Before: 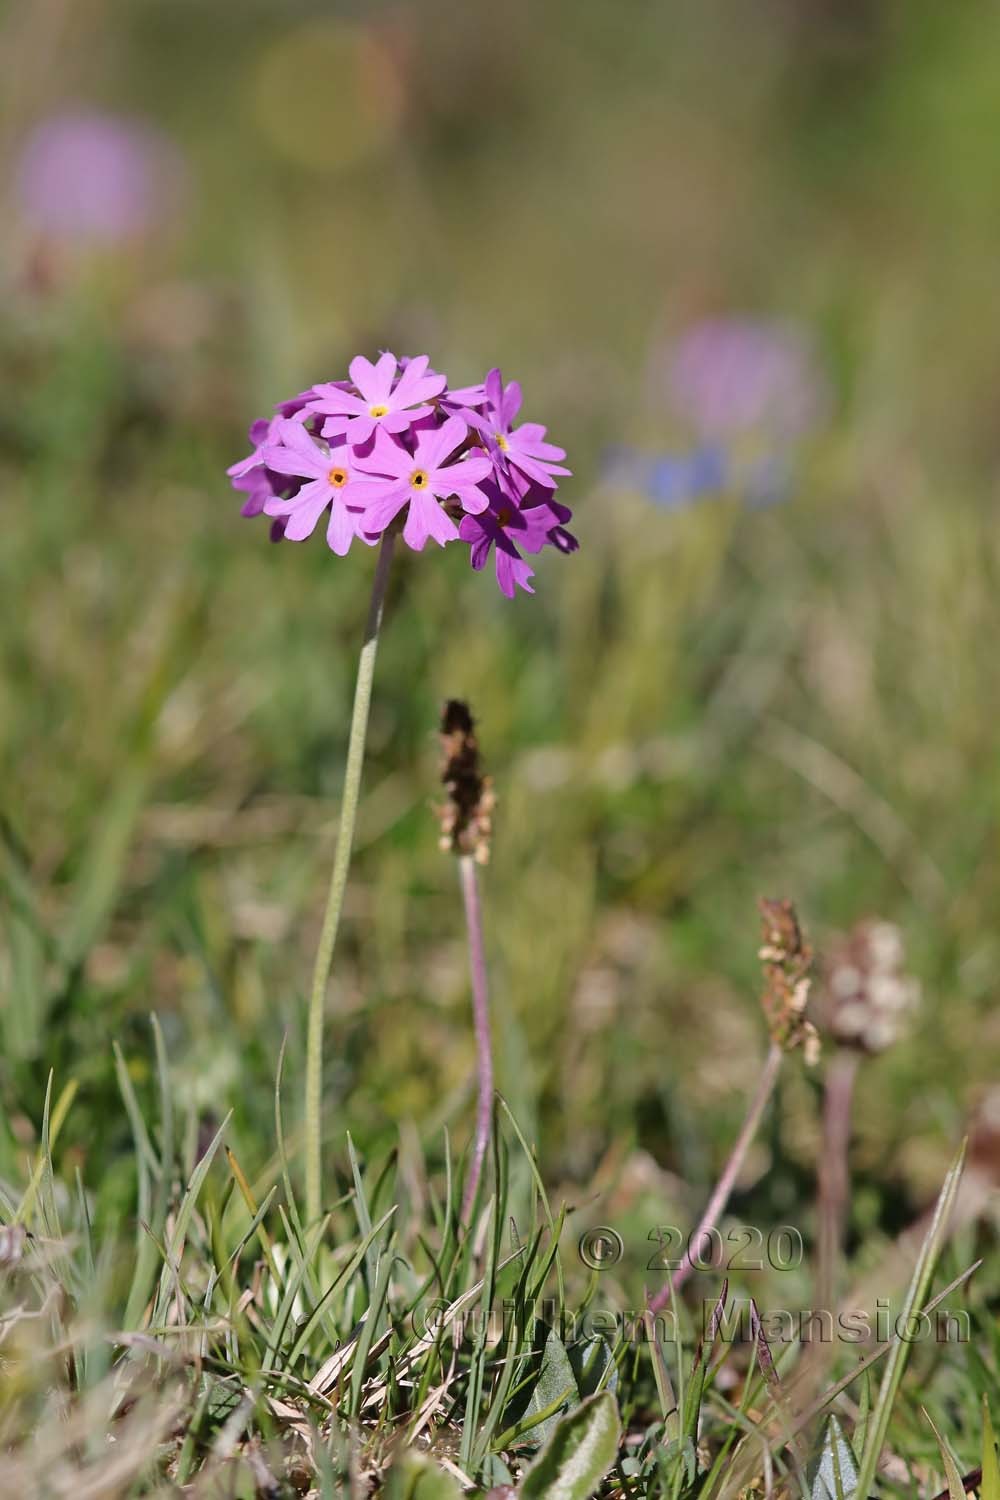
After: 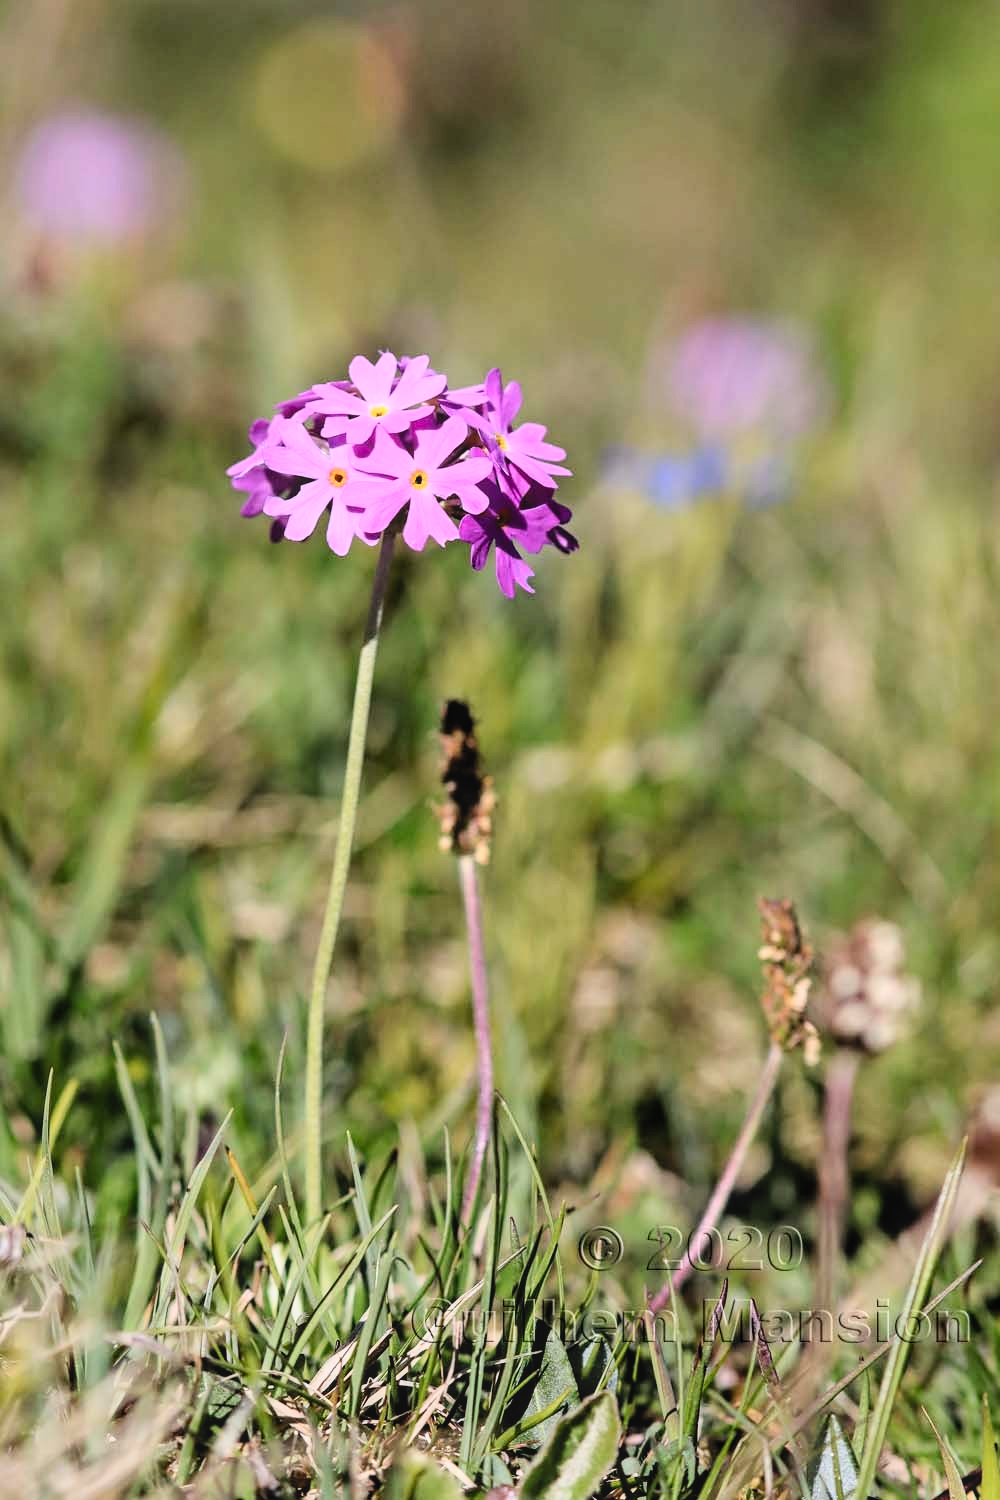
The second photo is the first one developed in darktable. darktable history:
local contrast: detail 109%
filmic rgb: black relative exposure -6.26 EV, white relative exposure 2.79 EV, target black luminance 0%, hardness 4.56, latitude 68%, contrast 1.293, shadows ↔ highlights balance -3.23%
contrast brightness saturation: contrast 0.2, brightness 0.162, saturation 0.221
